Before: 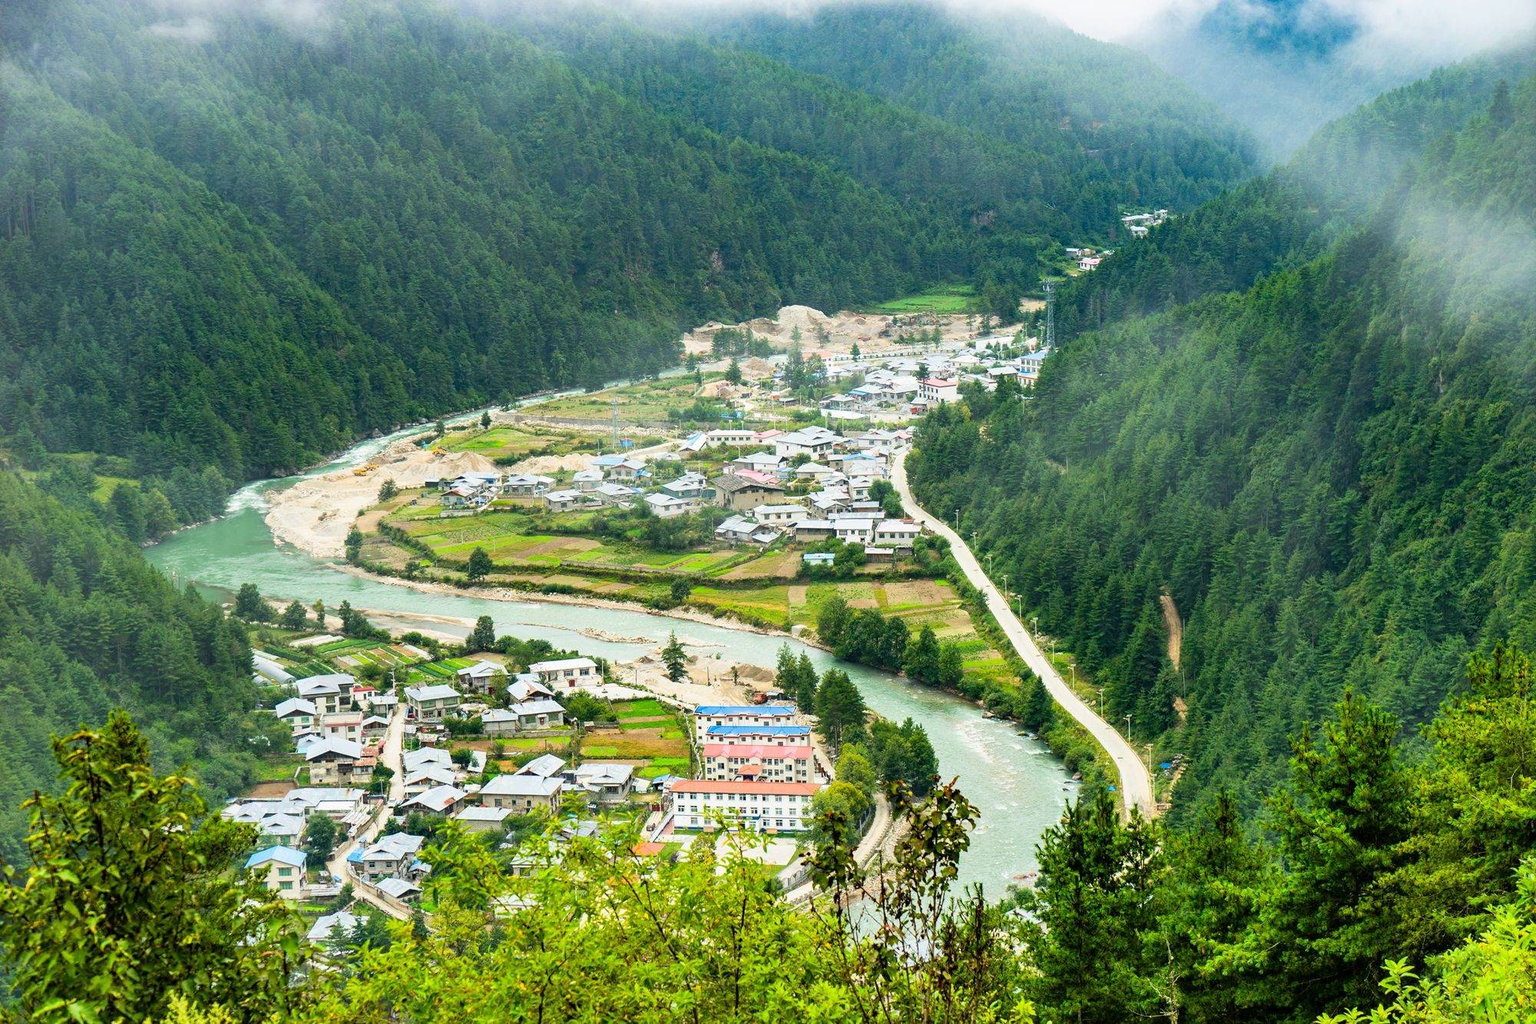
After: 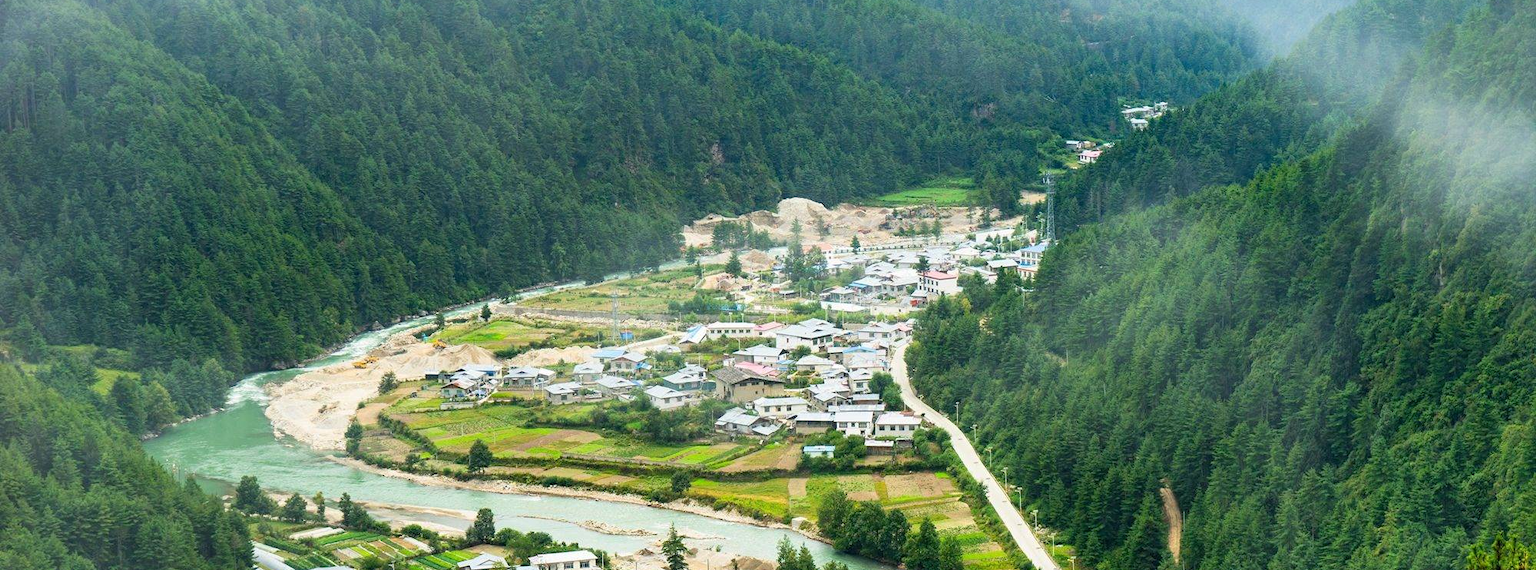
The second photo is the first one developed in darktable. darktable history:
crop and rotate: top 10.558%, bottom 33.639%
local contrast: mode bilateral grid, contrast 14, coarseness 37, detail 104%, midtone range 0.2
